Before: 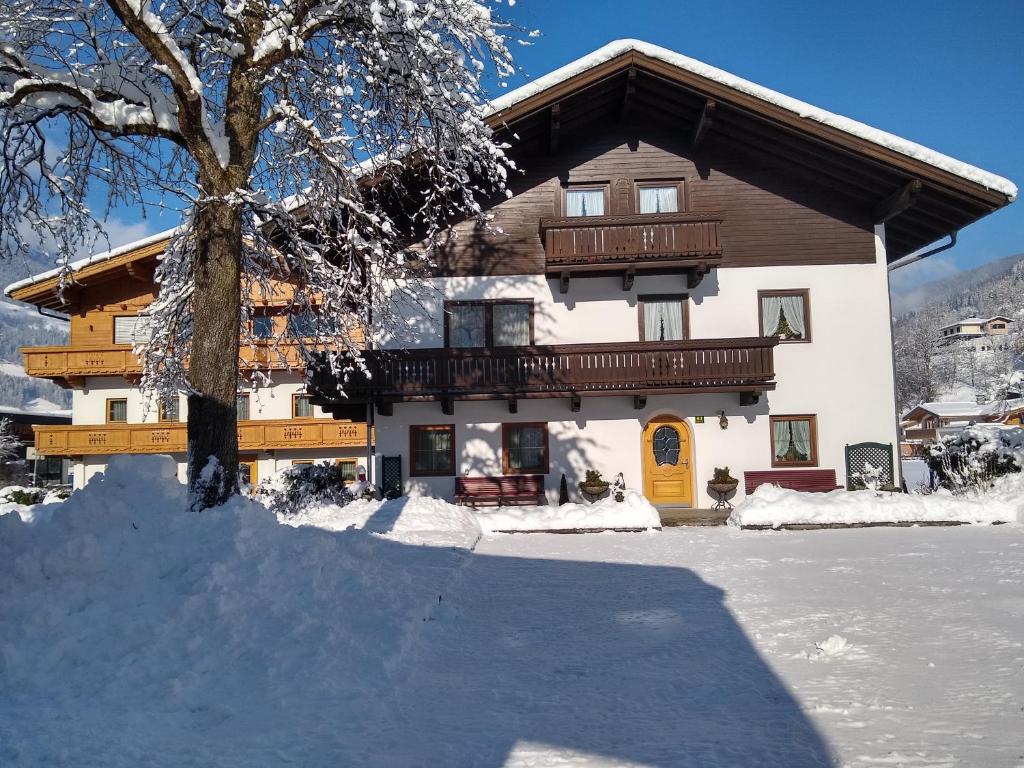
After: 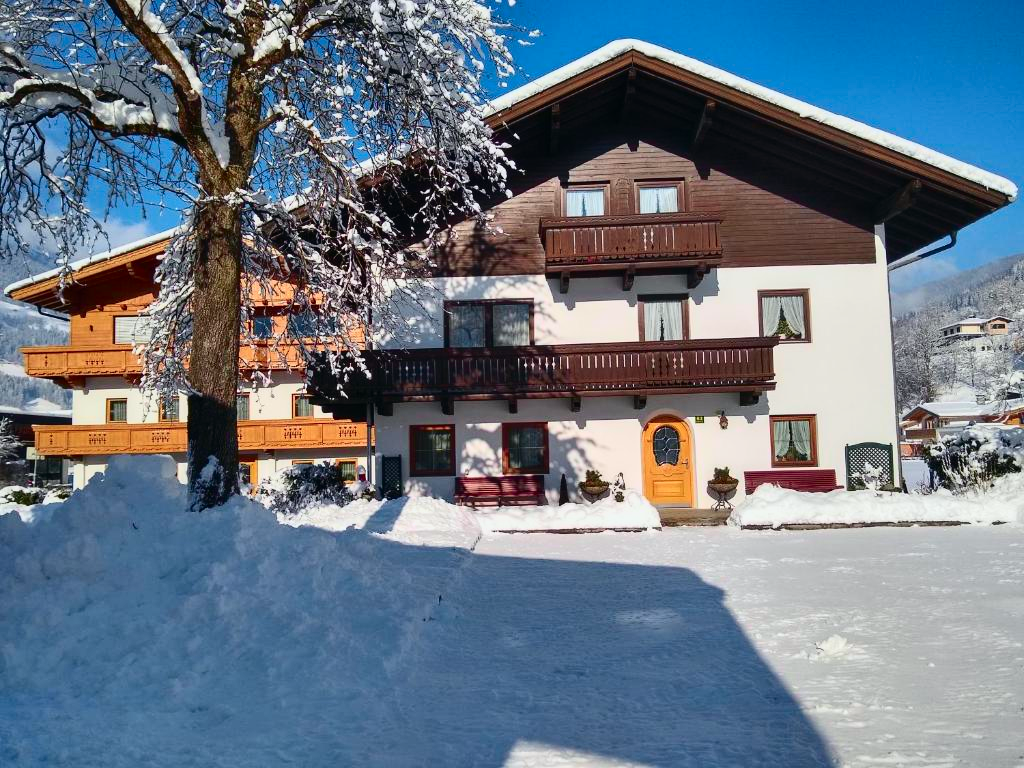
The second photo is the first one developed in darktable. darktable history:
tone curve: curves: ch0 [(0, 0.011) (0.139, 0.106) (0.295, 0.271) (0.499, 0.523) (0.739, 0.782) (0.857, 0.879) (1, 0.967)]; ch1 [(0, 0) (0.291, 0.229) (0.394, 0.365) (0.469, 0.456) (0.507, 0.504) (0.527, 0.546) (0.571, 0.614) (0.725, 0.779) (1, 1)]; ch2 [(0, 0) (0.125, 0.089) (0.35, 0.317) (0.437, 0.42) (0.502, 0.499) (0.537, 0.551) (0.613, 0.636) (1, 1)], color space Lab, independent channels, preserve colors none
